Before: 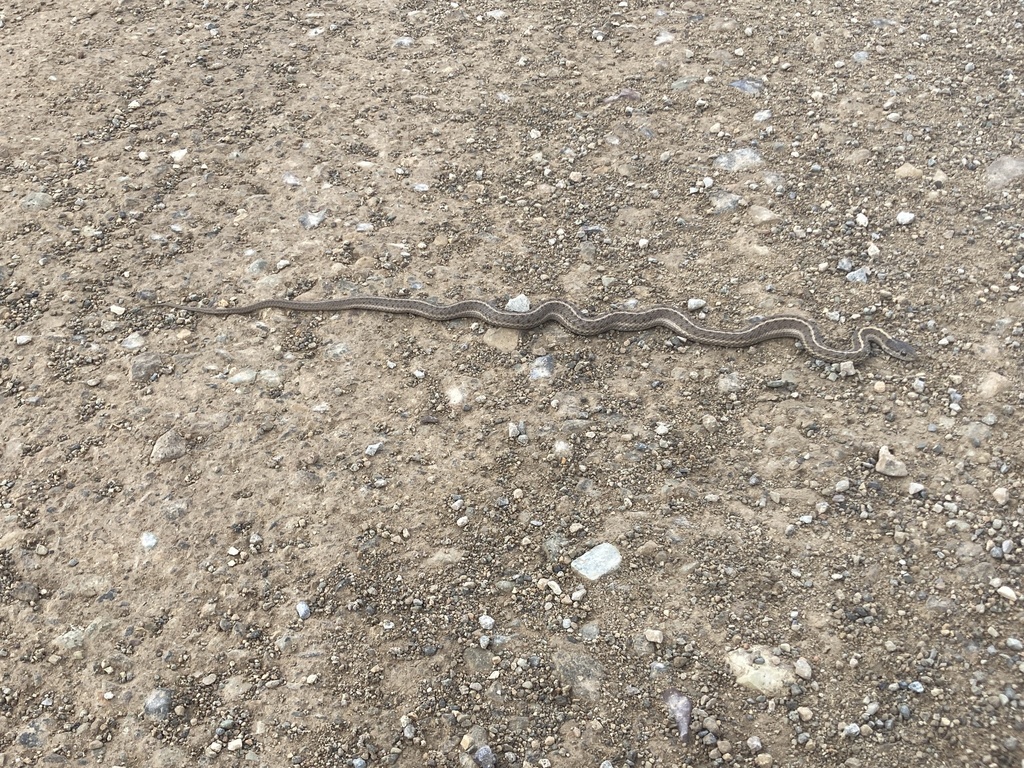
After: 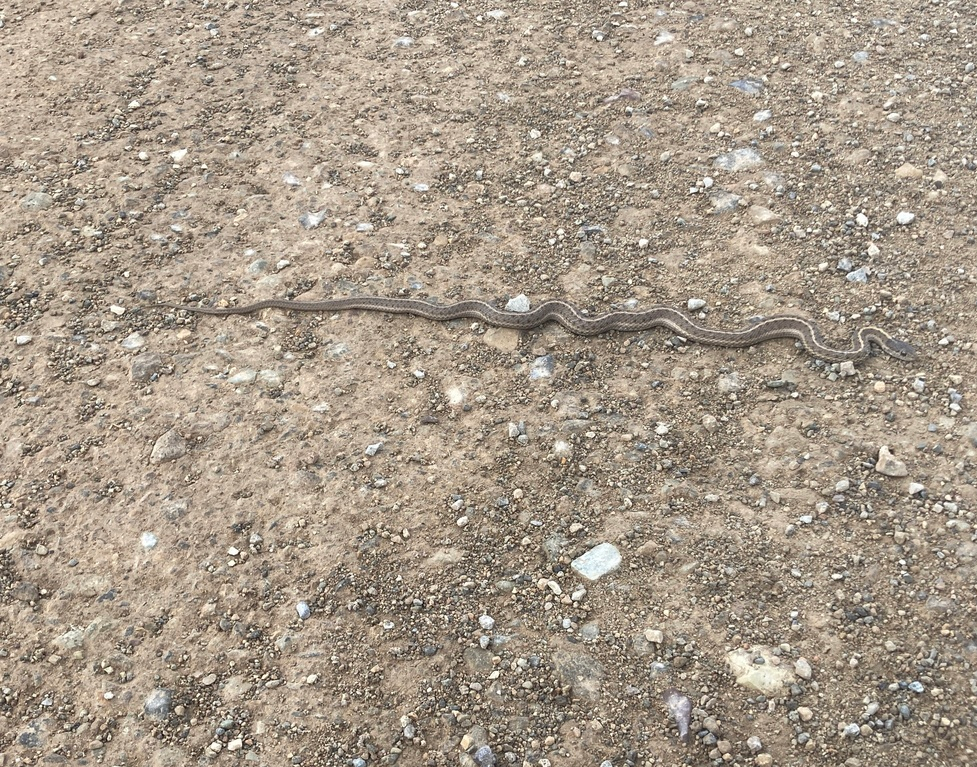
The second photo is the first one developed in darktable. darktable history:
crop: right 4.518%, bottom 0.04%
